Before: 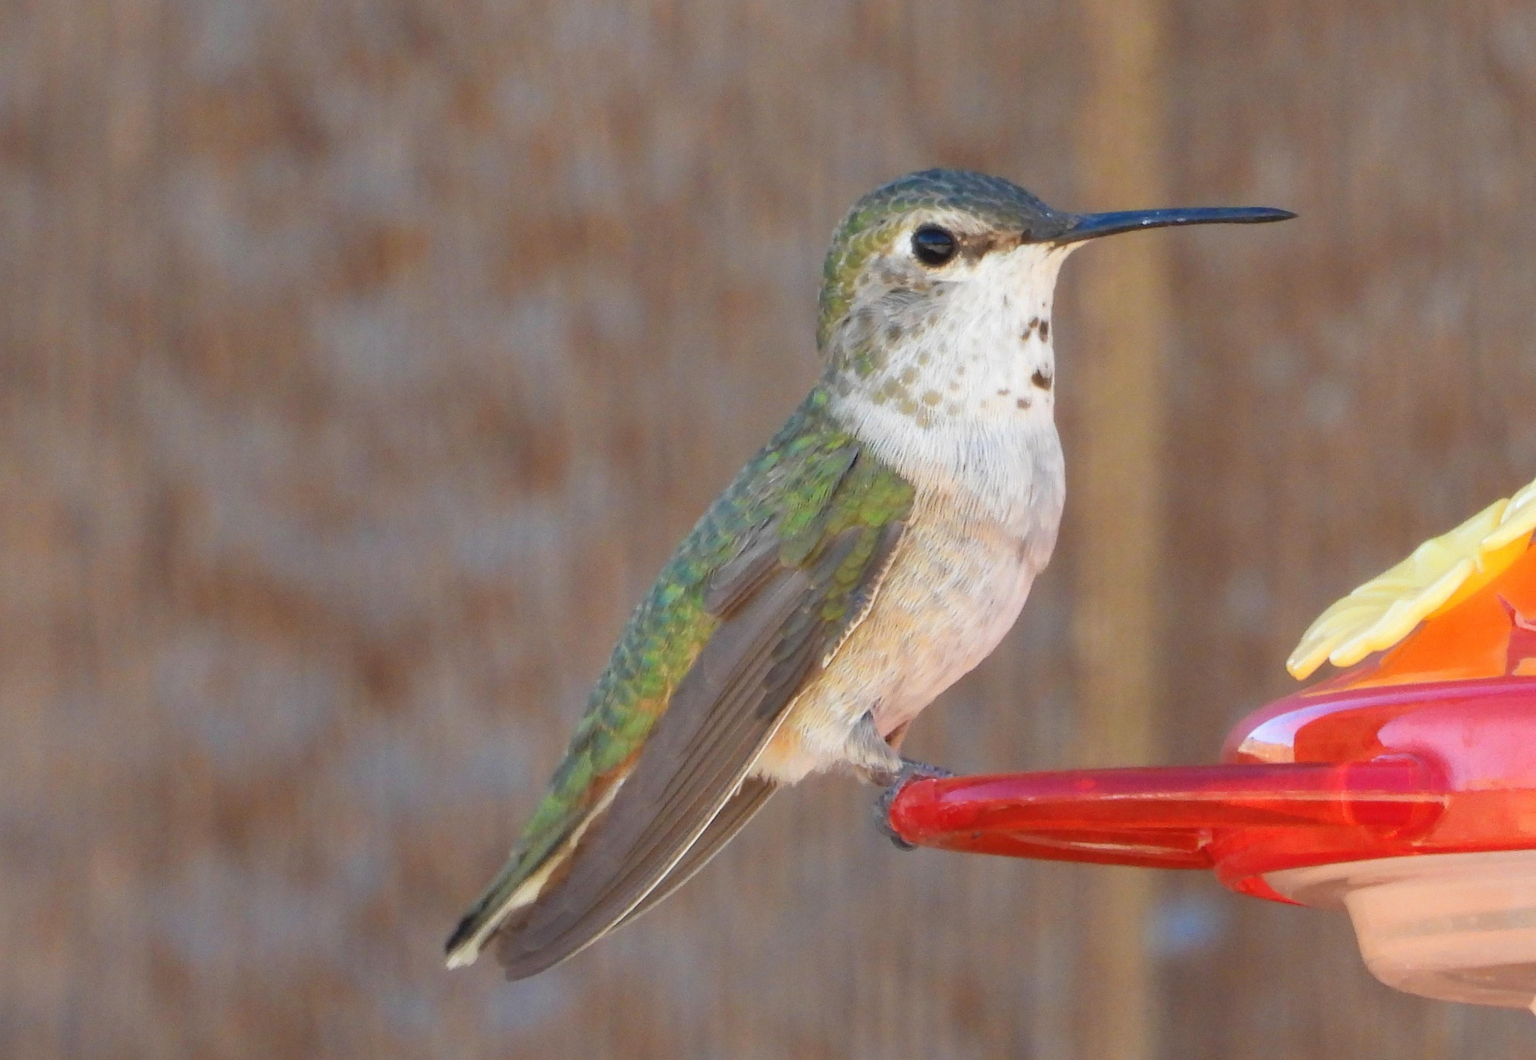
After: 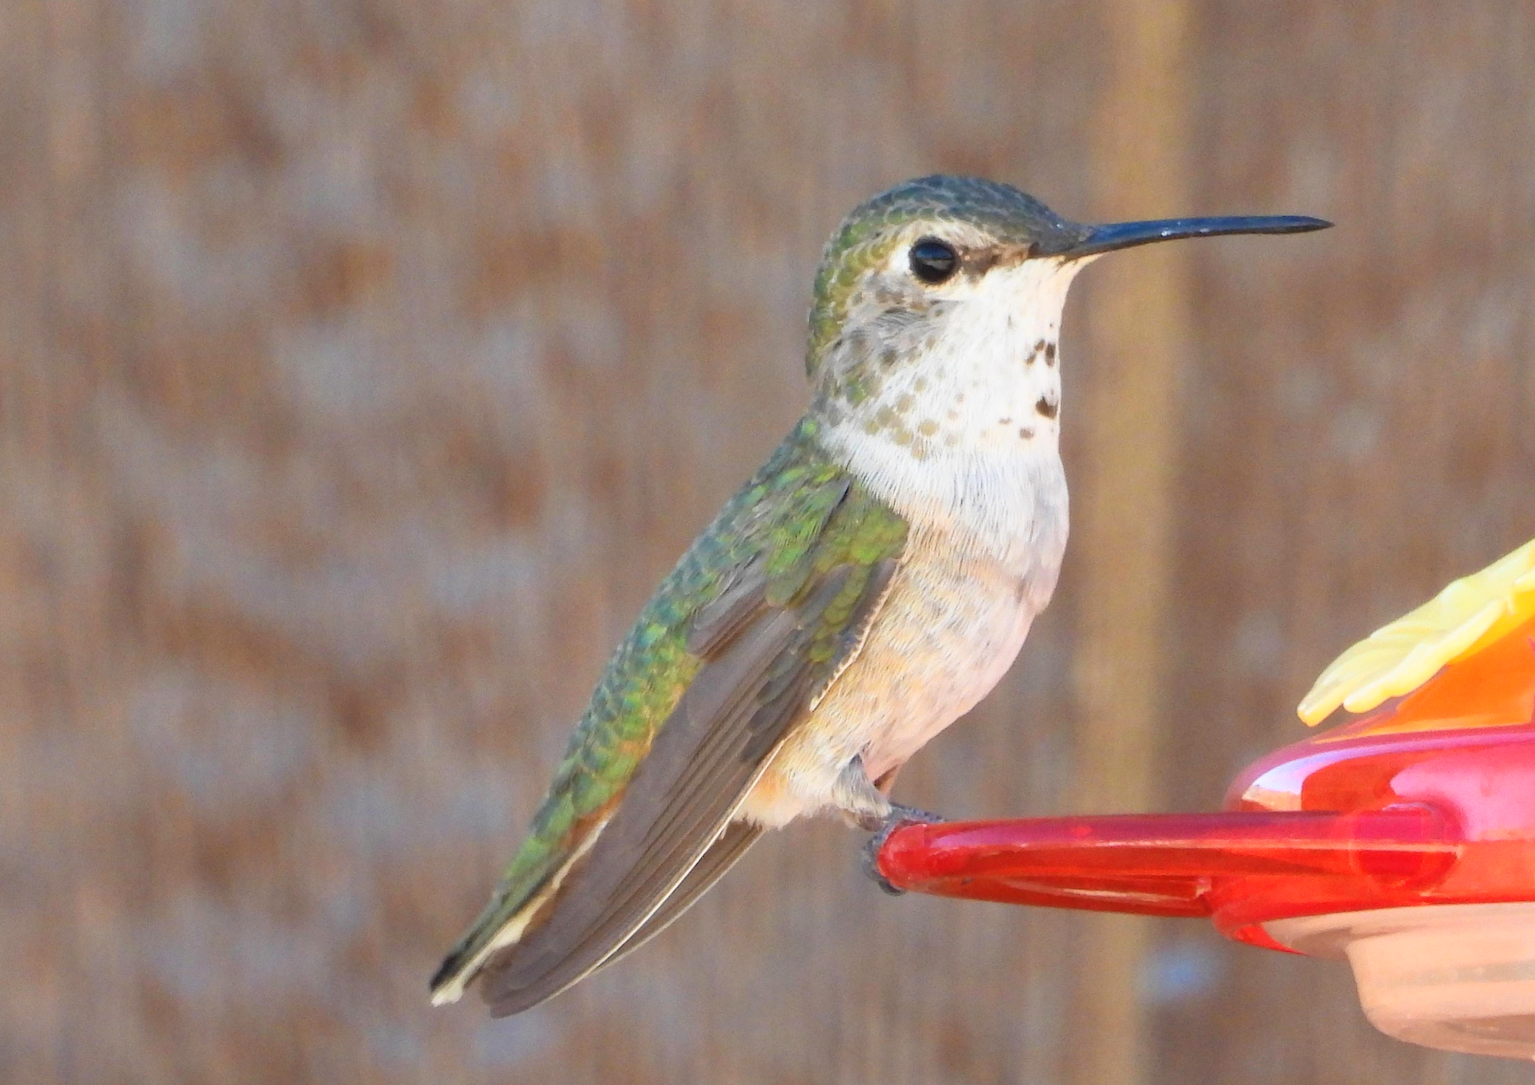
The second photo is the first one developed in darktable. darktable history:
base curve: curves: ch0 [(0, 0) (0.666, 0.806) (1, 1)]
rotate and perspective: rotation 0.074°, lens shift (vertical) 0.096, lens shift (horizontal) -0.041, crop left 0.043, crop right 0.952, crop top 0.024, crop bottom 0.979
